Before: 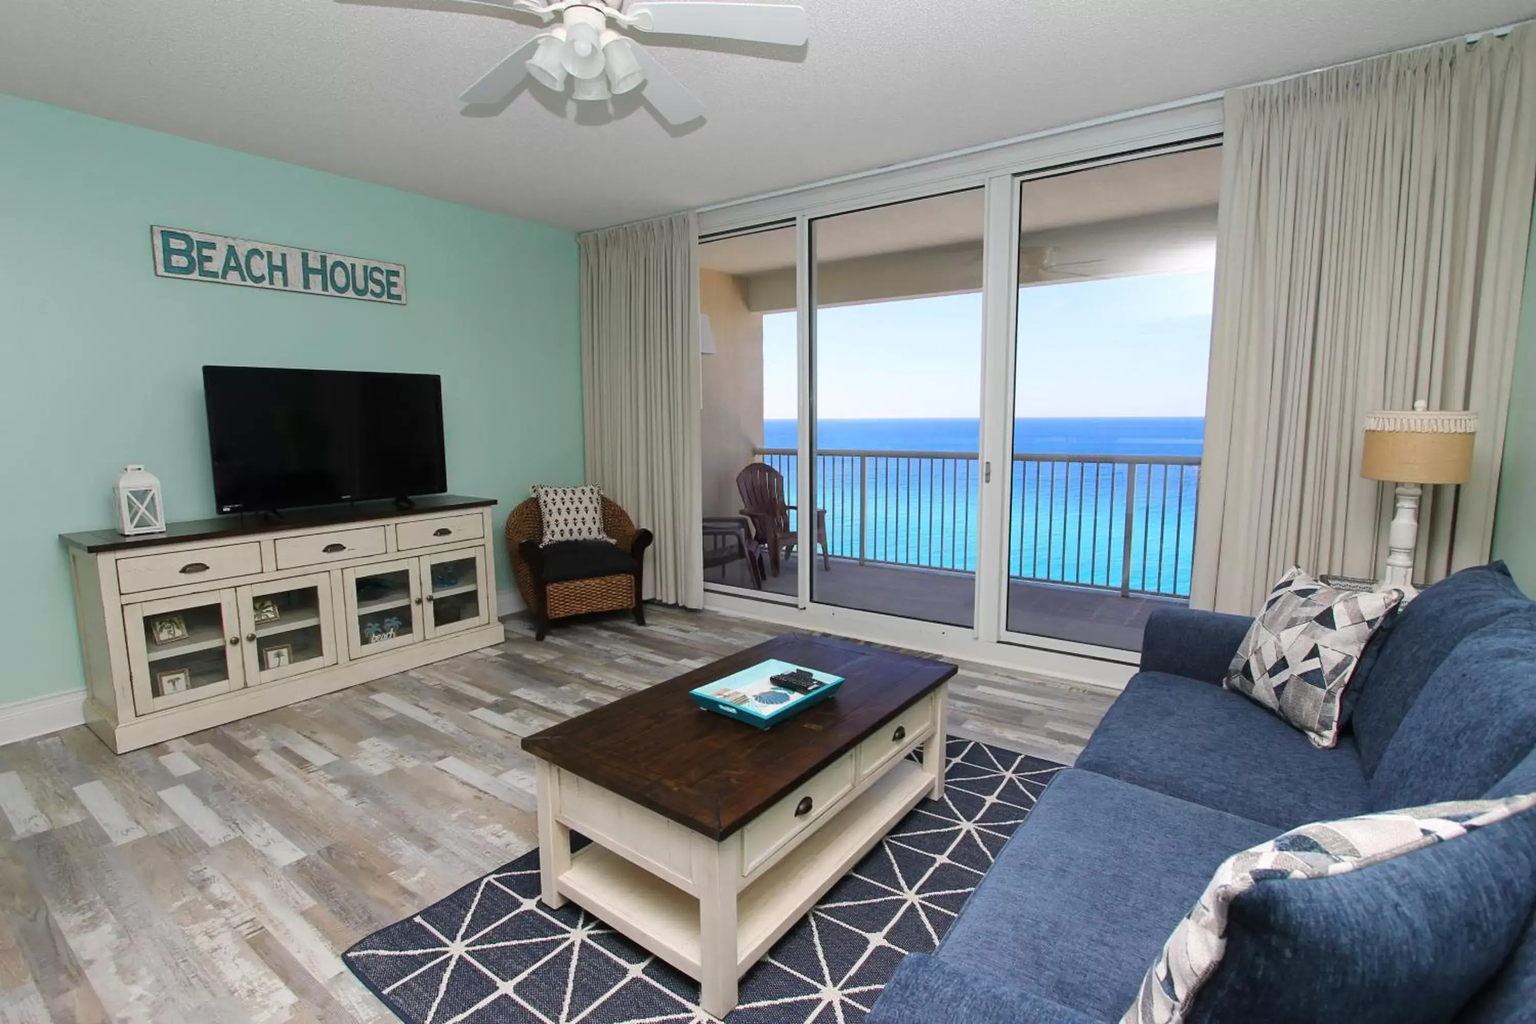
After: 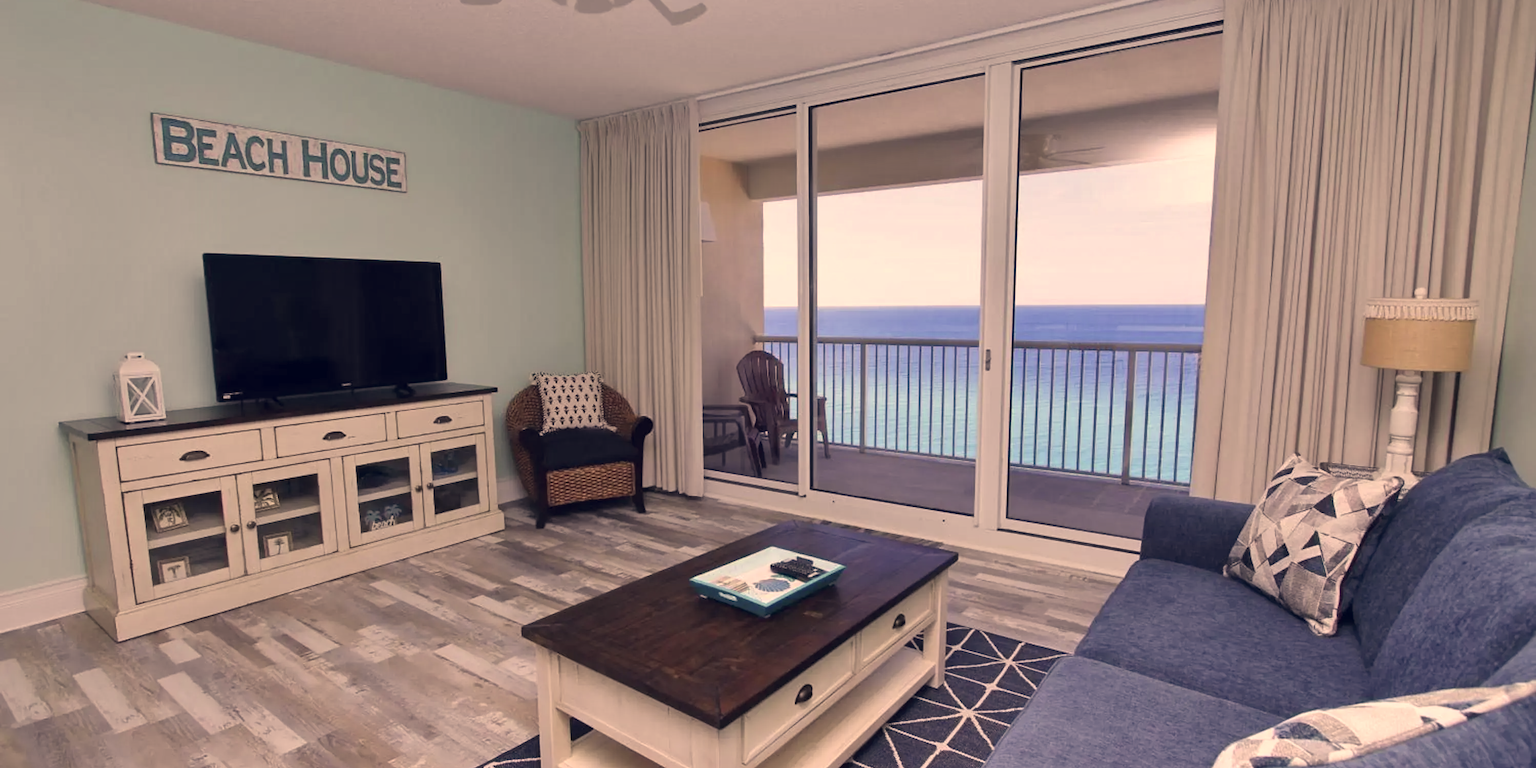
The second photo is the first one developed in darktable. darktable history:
crop: top 11.033%, bottom 13.911%
color correction: highlights a* 20.09, highlights b* 27.13, shadows a* 3.43, shadows b* -16.94, saturation 0.736
shadows and highlights: low approximation 0.01, soften with gaussian
